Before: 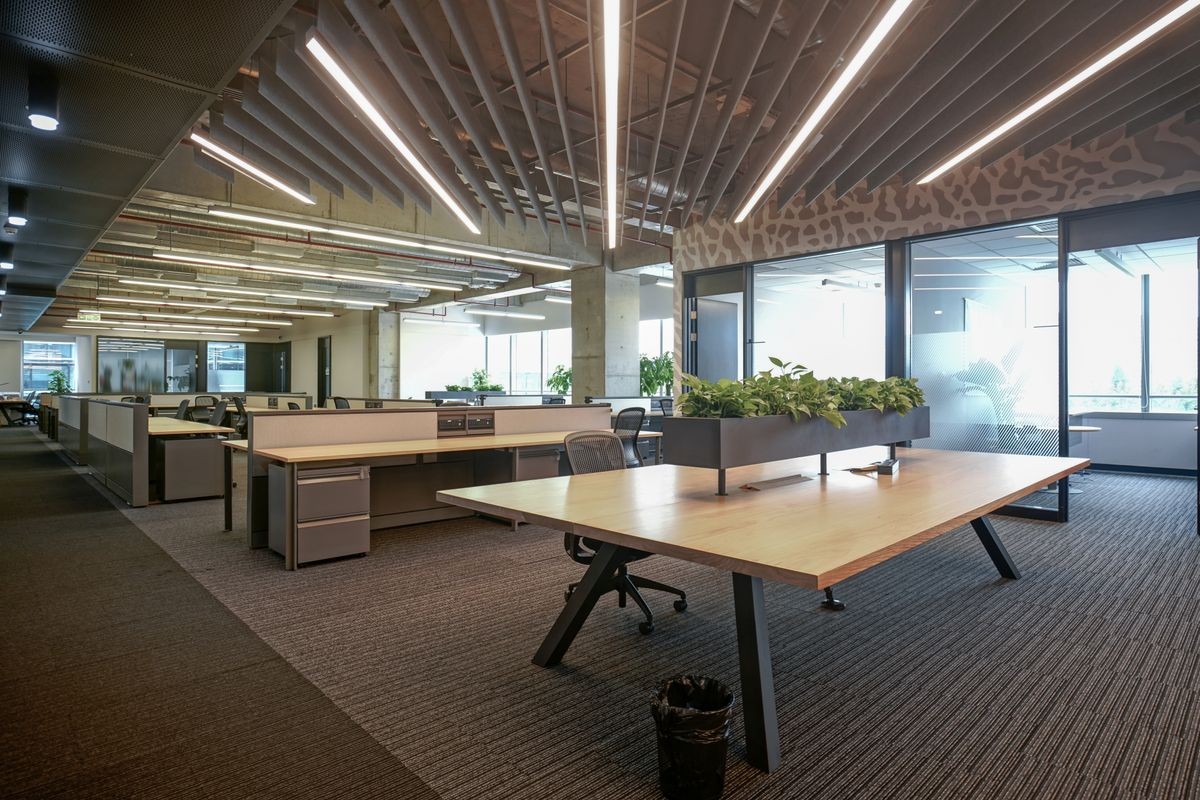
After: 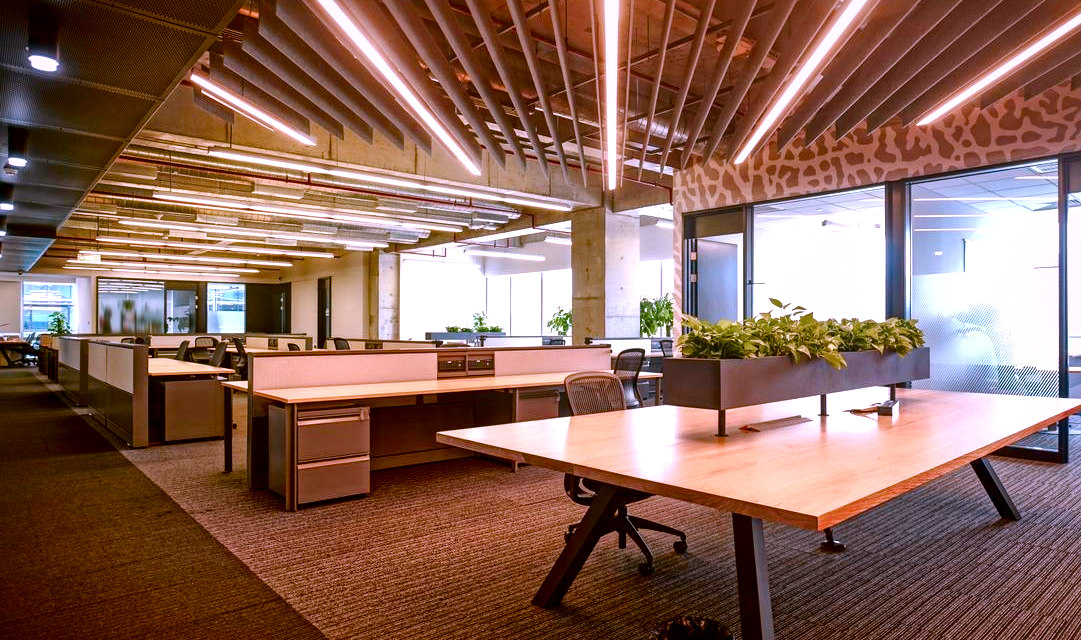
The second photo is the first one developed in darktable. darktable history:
exposure: exposure -0.056 EV, compensate highlight preservation false
color correction: highlights a* 15.03, highlights b* -25.65
crop: top 7.457%, right 9.835%, bottom 11.958%
contrast brightness saturation: contrast 0.039, saturation 0.15
color balance rgb: power › luminance 9.824%, power › chroma 2.806%, power › hue 59.19°, global offset › hue 169.16°, linear chroma grading › global chroma 13.847%, perceptual saturation grading › global saturation 20%, perceptual saturation grading › highlights -50.286%, perceptual saturation grading › shadows 30.152%, global vibrance 40.613%
color calibration: gray › normalize channels true, illuminant same as pipeline (D50), adaptation XYZ, x 0.345, y 0.359, temperature 5008.81 K, gamut compression 0.011
local contrast: mode bilateral grid, contrast 20, coarseness 50, detail 171%, midtone range 0.2
tone curve: curves: ch0 [(0, 0) (0.003, 0.002) (0.011, 0.006) (0.025, 0.014) (0.044, 0.025) (0.069, 0.039) (0.1, 0.056) (0.136, 0.082) (0.177, 0.116) (0.224, 0.163) (0.277, 0.233) (0.335, 0.311) (0.399, 0.396) (0.468, 0.488) (0.543, 0.588) (0.623, 0.695) (0.709, 0.809) (0.801, 0.912) (0.898, 0.997) (1, 1)], color space Lab, independent channels, preserve colors none
